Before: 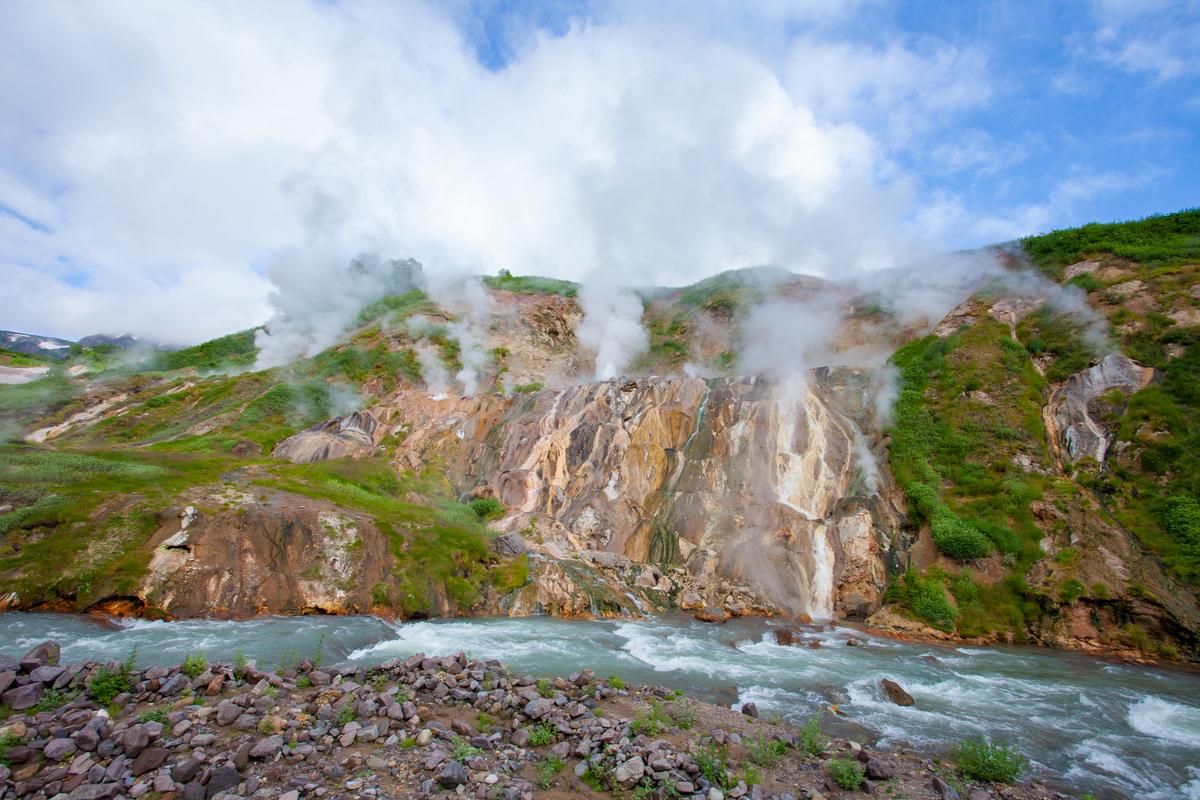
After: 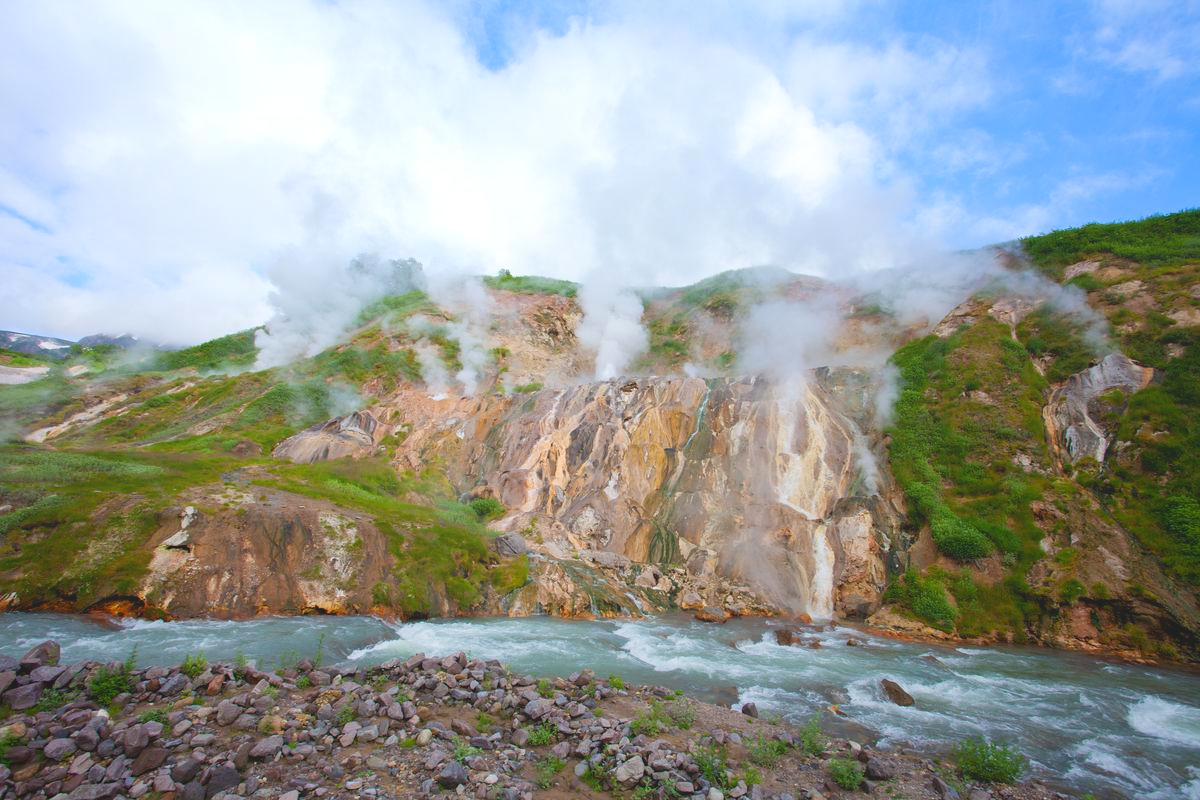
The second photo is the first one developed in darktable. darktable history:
local contrast: detail 69%
tone equalizer: -8 EV -0.417 EV, -7 EV -0.389 EV, -6 EV -0.333 EV, -5 EV -0.222 EV, -3 EV 0.222 EV, -2 EV 0.333 EV, -1 EV 0.389 EV, +0 EV 0.417 EV, edges refinement/feathering 500, mask exposure compensation -1.57 EV, preserve details no
